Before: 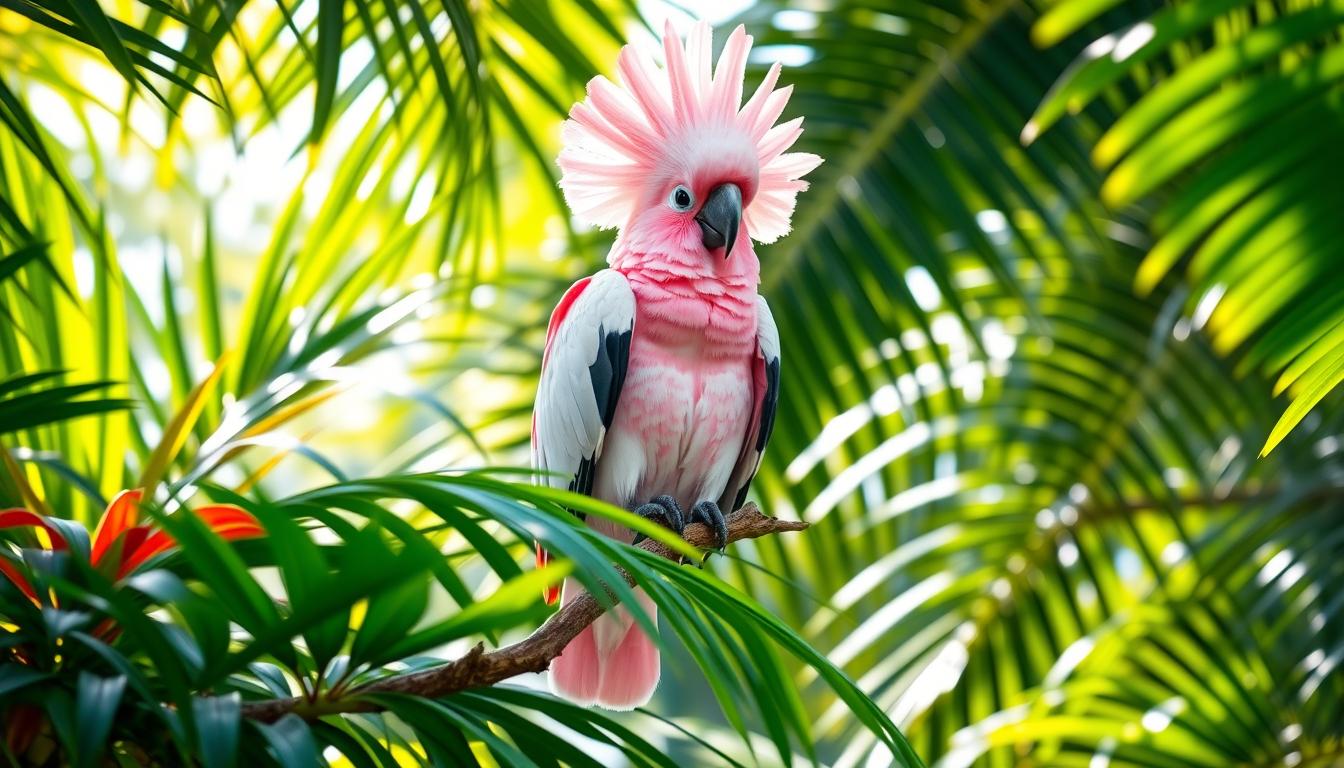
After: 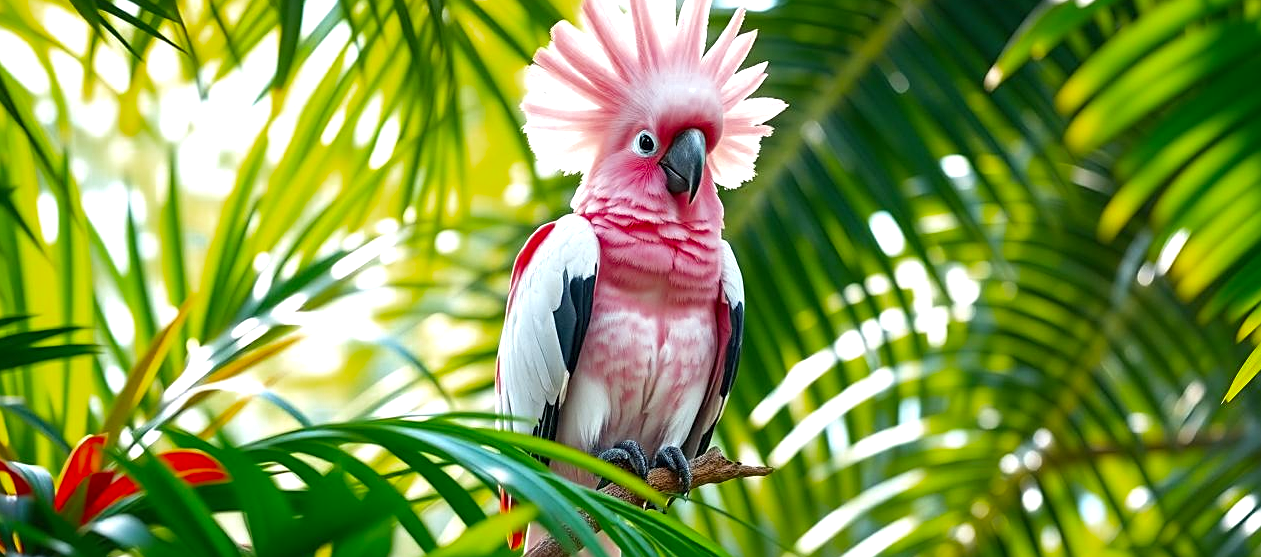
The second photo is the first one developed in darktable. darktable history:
sharpen: on, module defaults
crop: left 2.737%, top 7.287%, right 3.421%, bottom 20.179%
color zones: curves: ch0 [(0.27, 0.396) (0.563, 0.504) (0.75, 0.5) (0.787, 0.307)]
exposure: exposure 0.485 EV, compensate highlight preservation false
